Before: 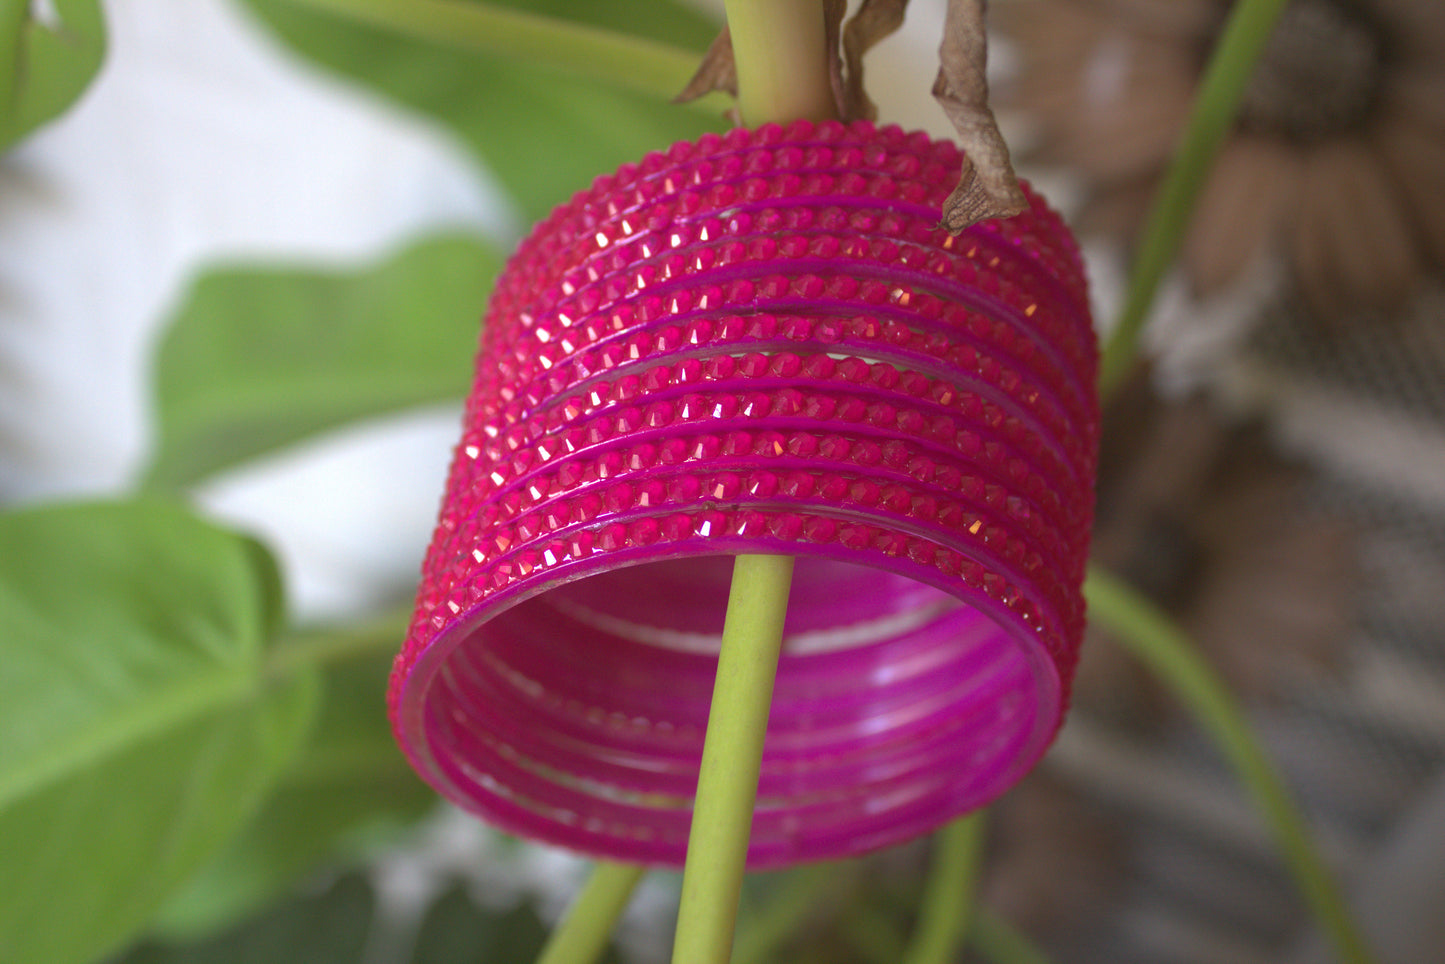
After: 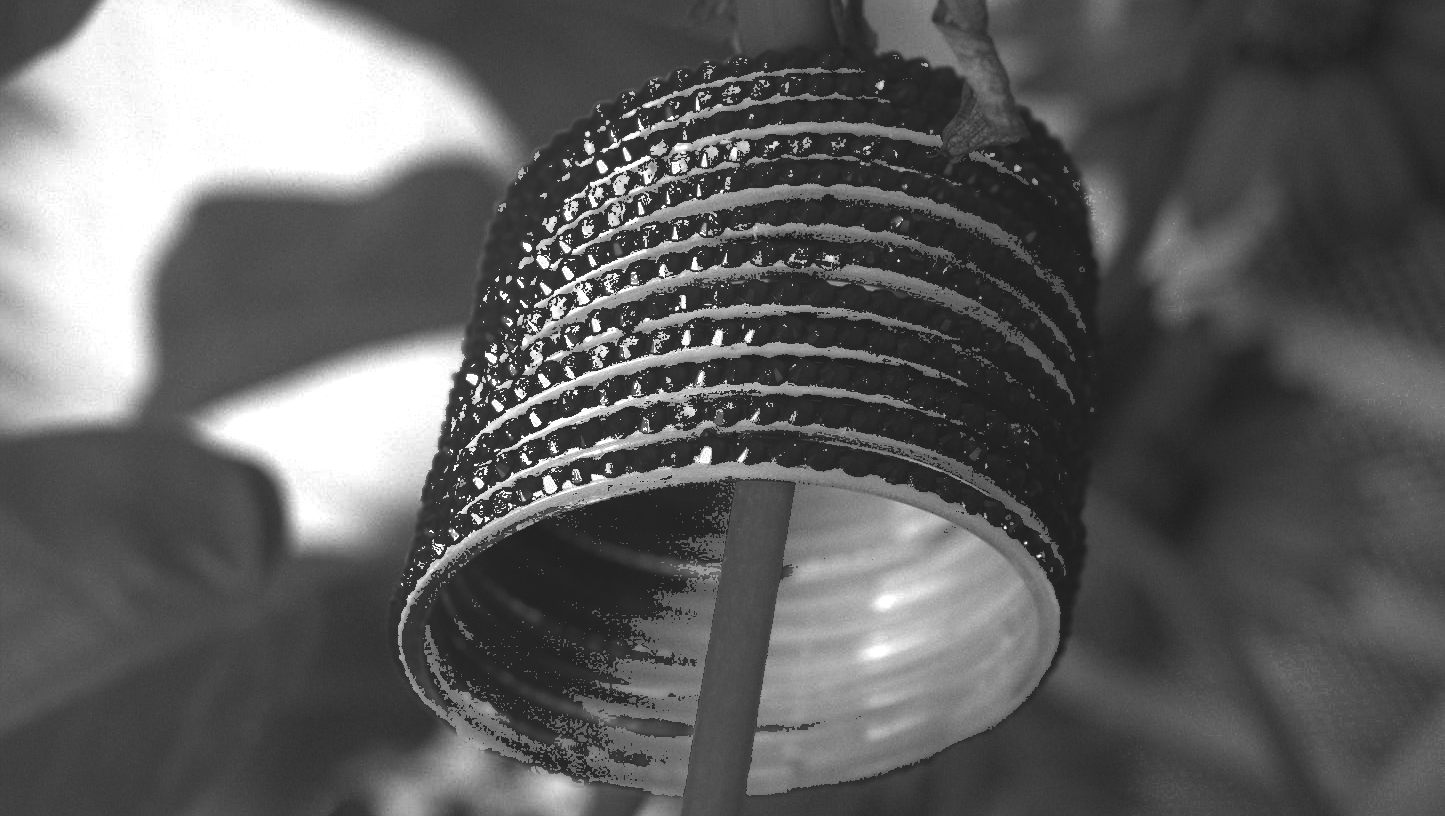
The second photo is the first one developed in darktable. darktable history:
crop: top 7.584%, bottom 7.766%
color zones: curves: ch0 [(0.287, 0.048) (0.493, 0.484) (0.737, 0.816)]; ch1 [(0, 0) (0.143, 0) (0.286, 0) (0.429, 0) (0.571, 0) (0.714, 0) (0.857, 0)]
